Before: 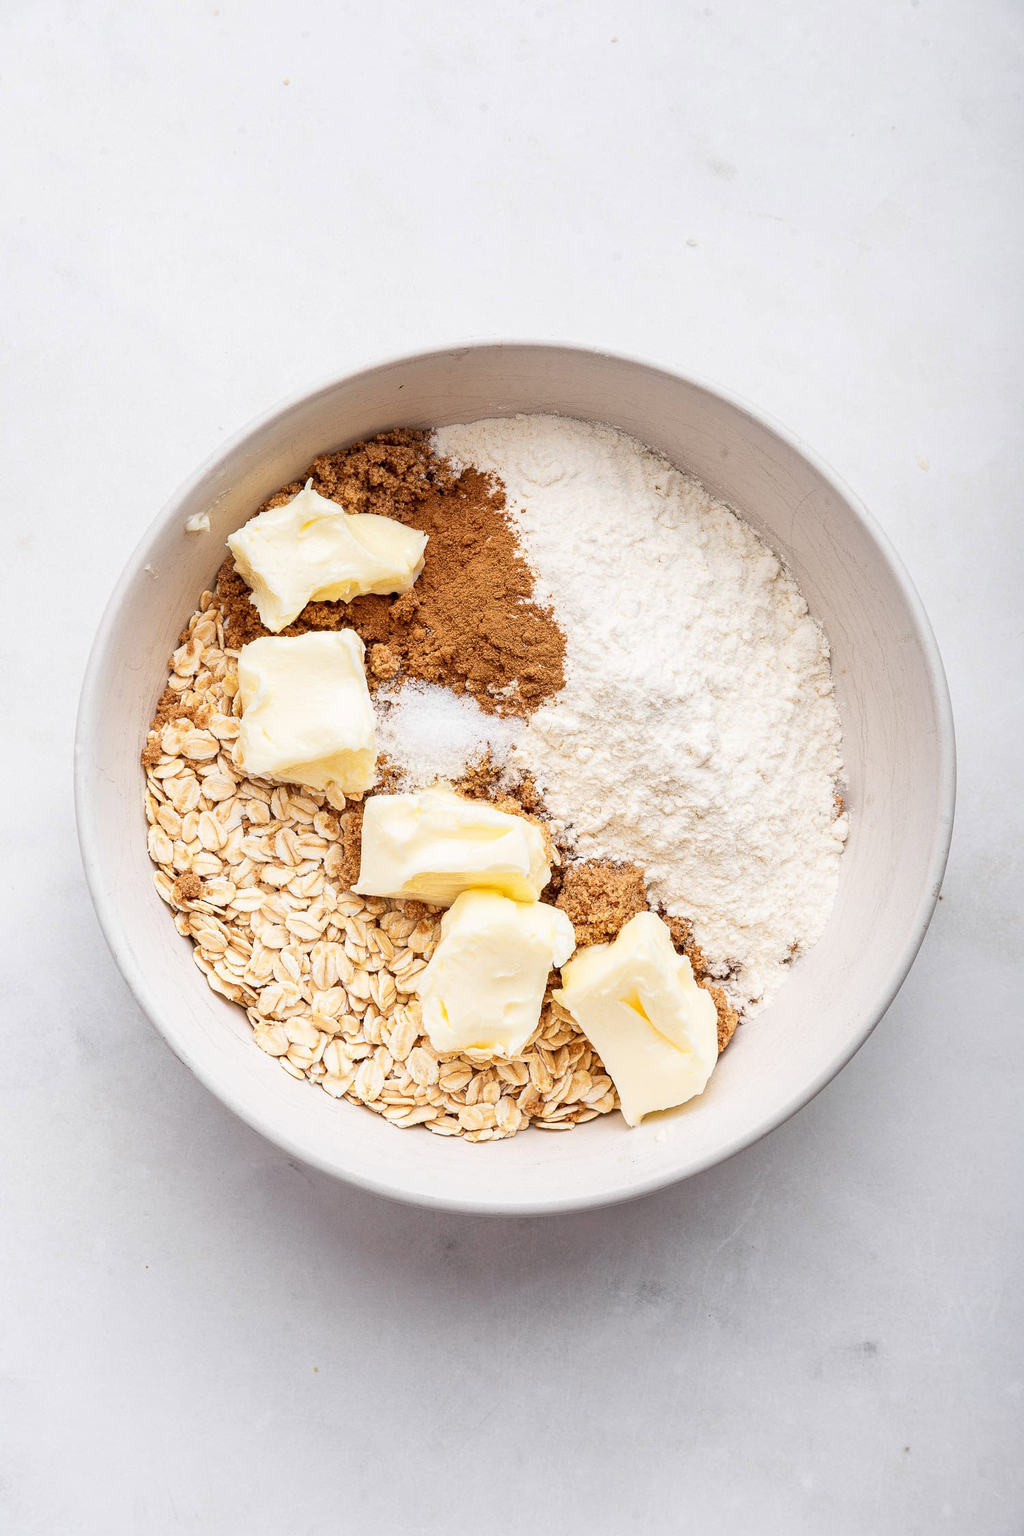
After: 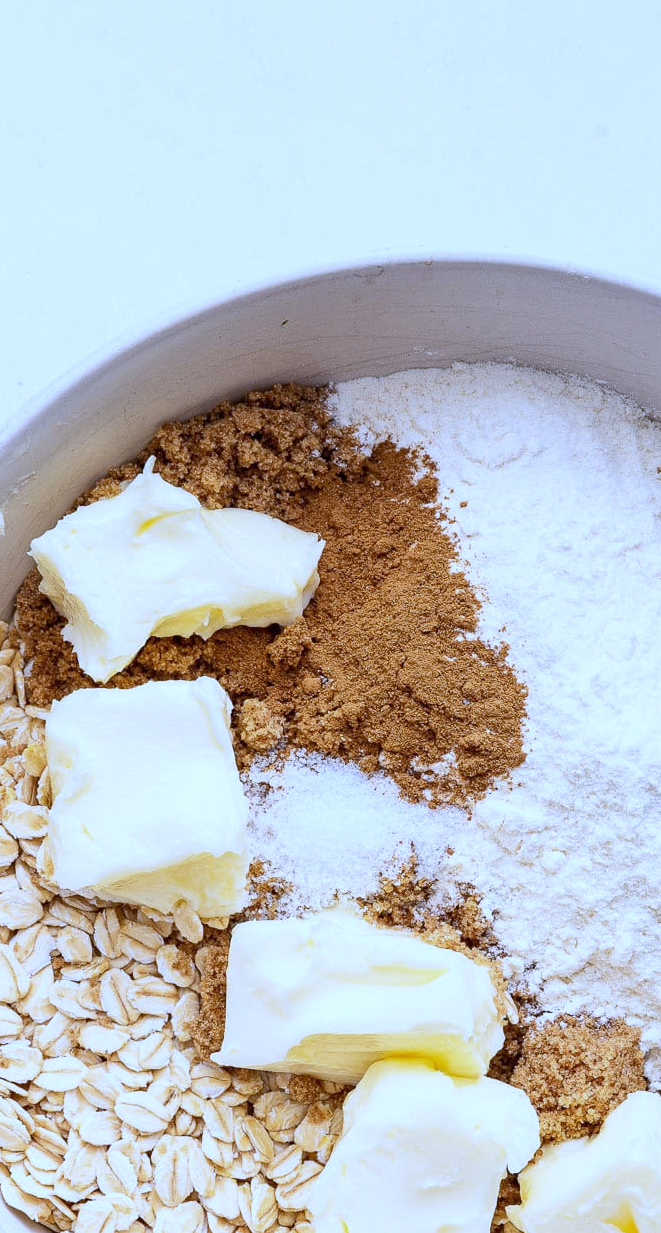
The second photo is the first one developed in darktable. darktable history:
white balance: red 0.871, blue 1.249
crop: left 20.248%, top 10.86%, right 35.675%, bottom 34.321%
